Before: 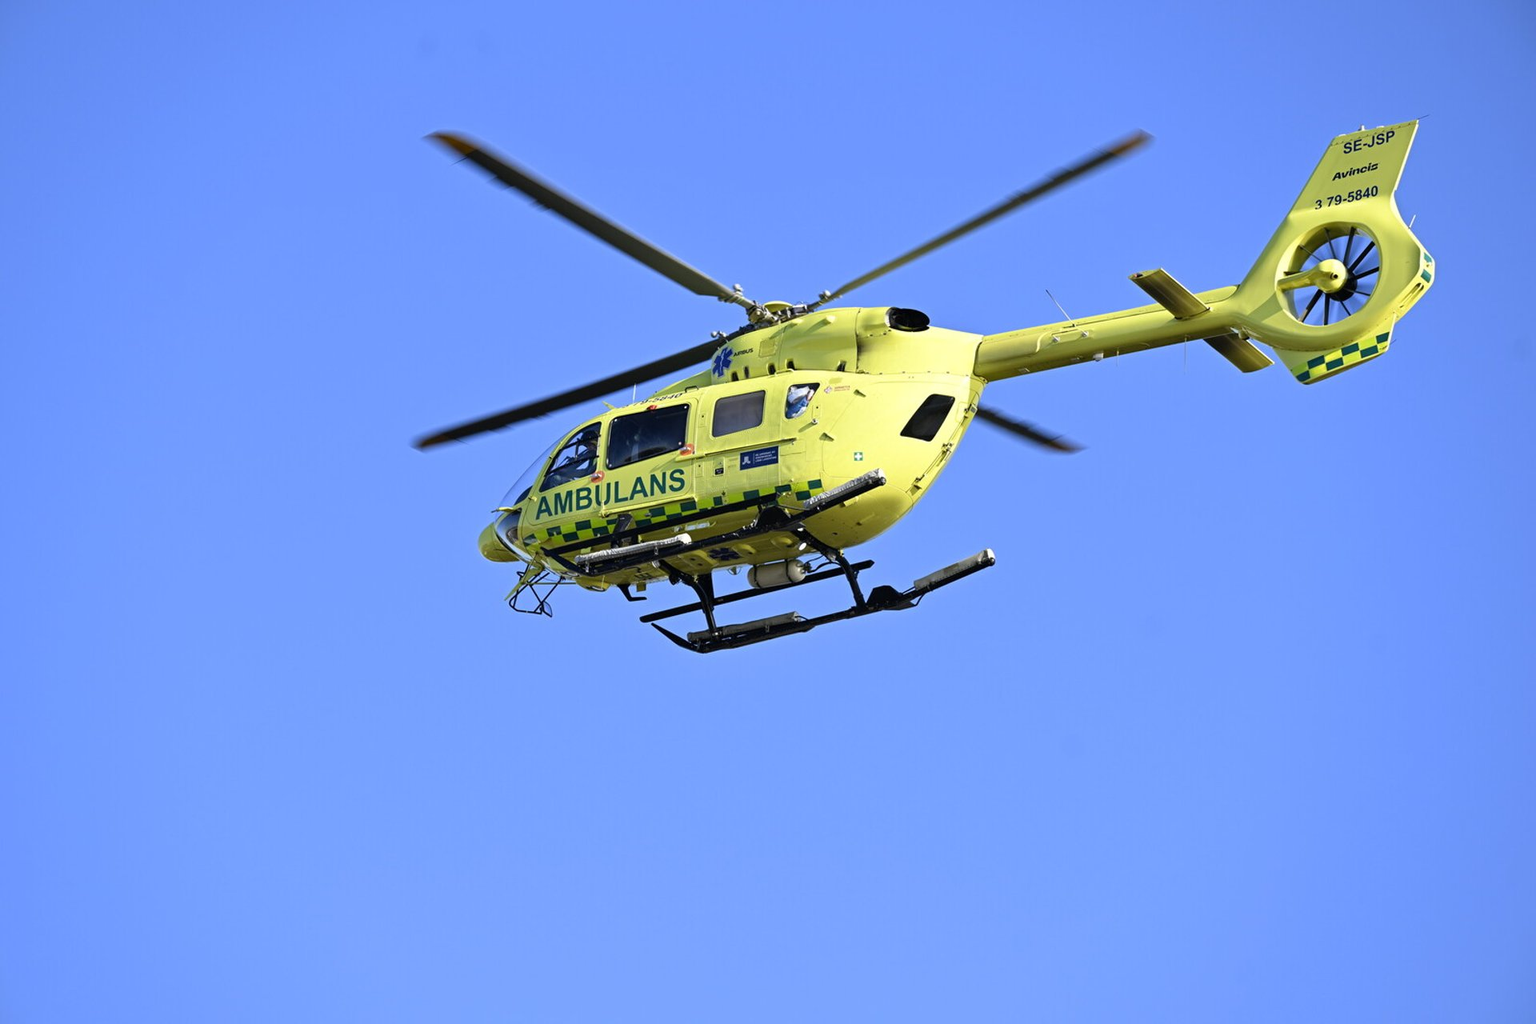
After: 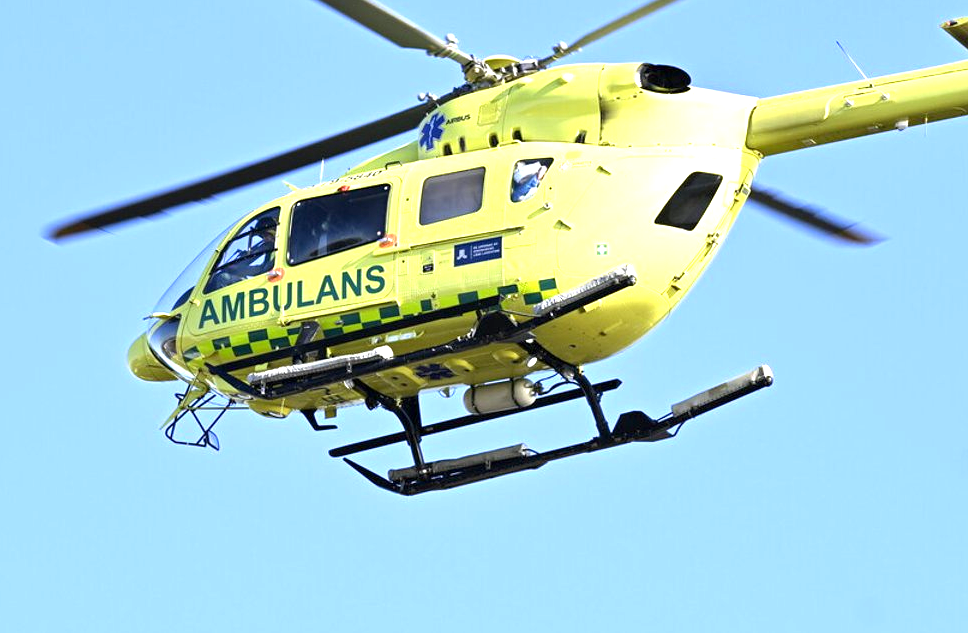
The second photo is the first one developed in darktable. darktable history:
exposure: black level correction 0.001, exposure 1.13 EV, compensate highlight preservation false
crop: left 24.579%, top 25.146%, right 25.004%, bottom 25.368%
